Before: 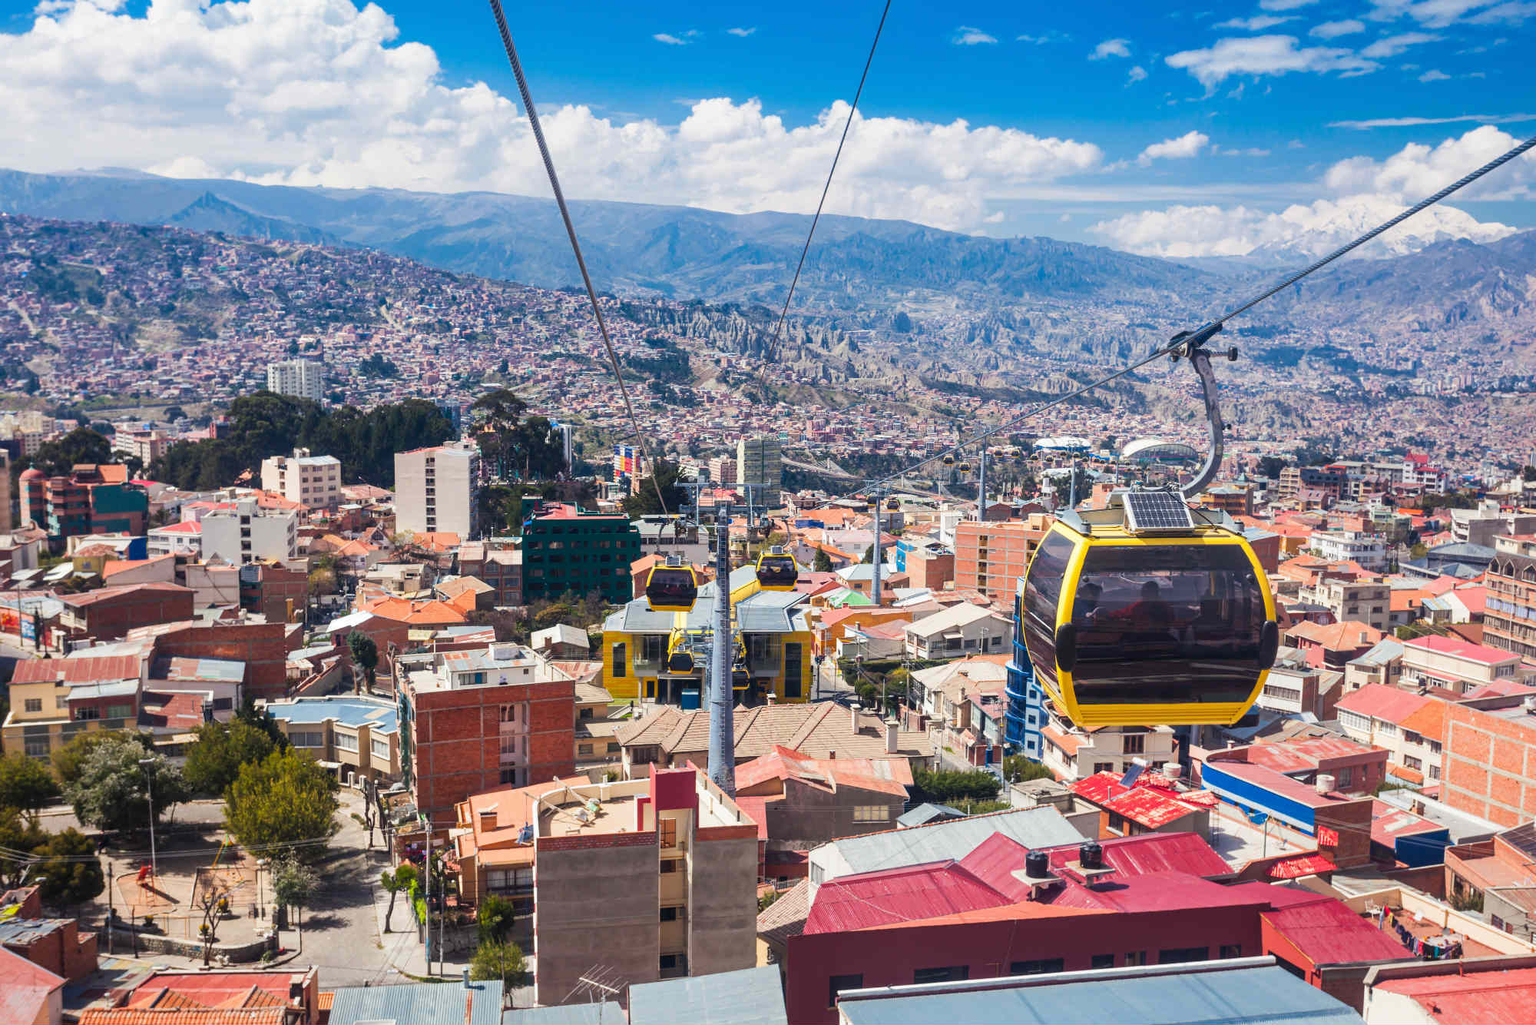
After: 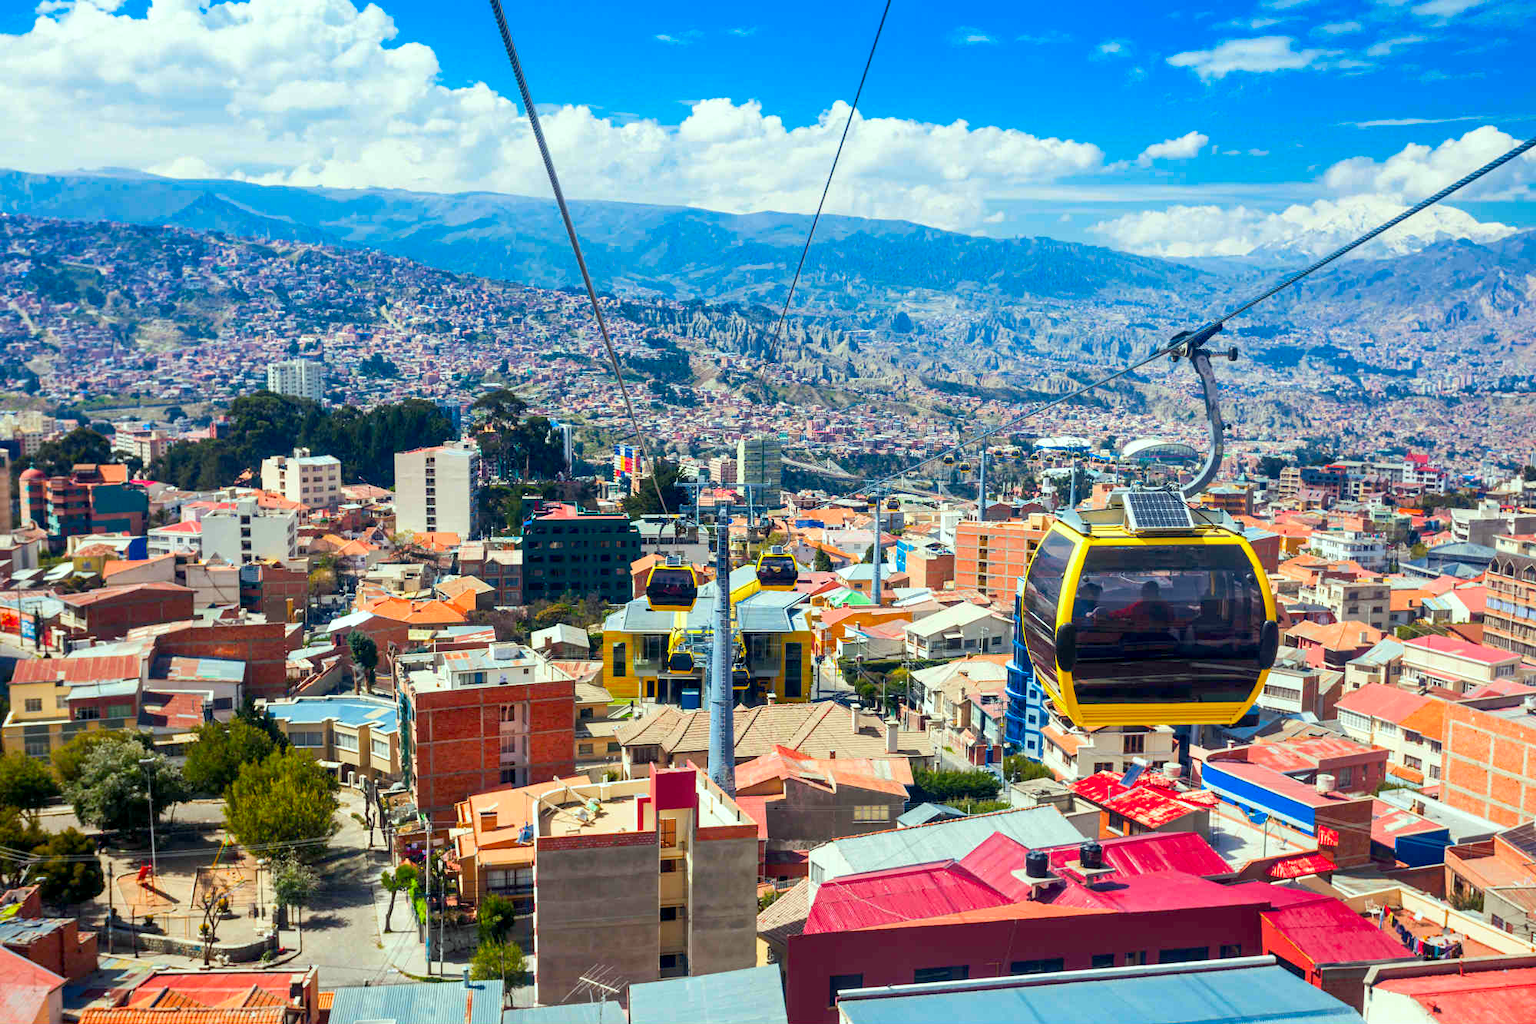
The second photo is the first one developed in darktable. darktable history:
exposure: black level correction 0.007, exposure 0.159 EV, compensate highlight preservation false
color correction: highlights a* -7.33, highlights b* 1.26, shadows a* -3.55, saturation 1.4
